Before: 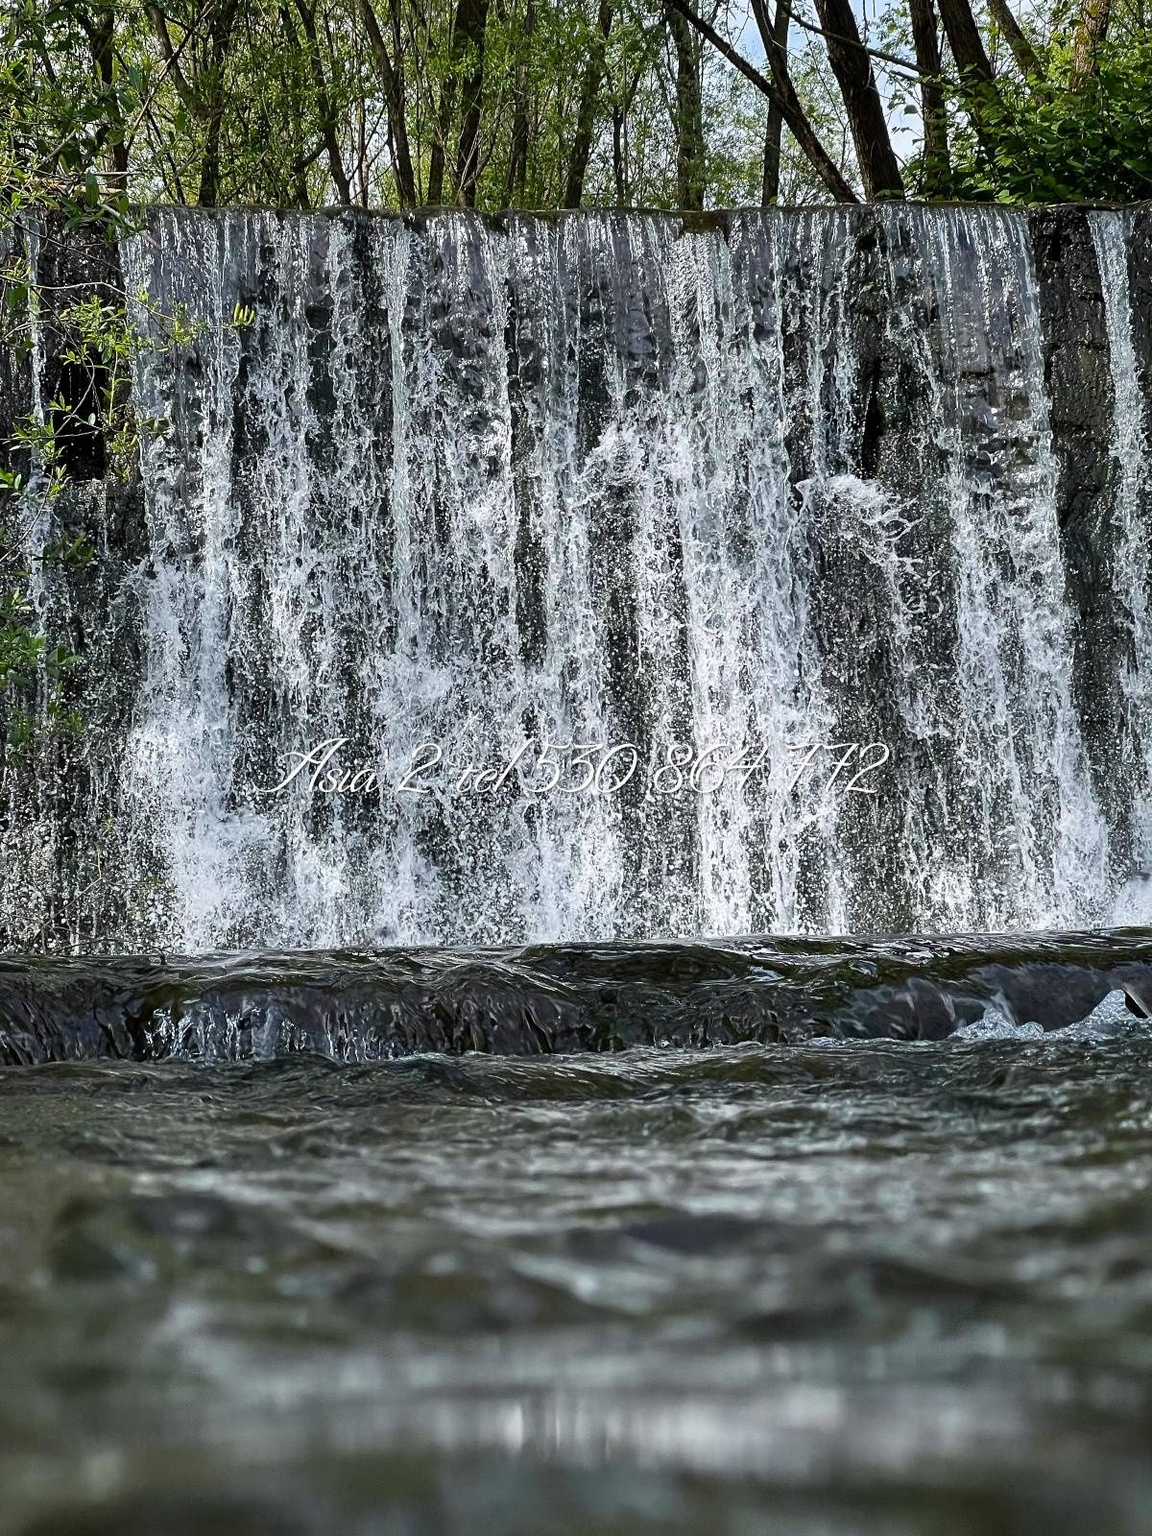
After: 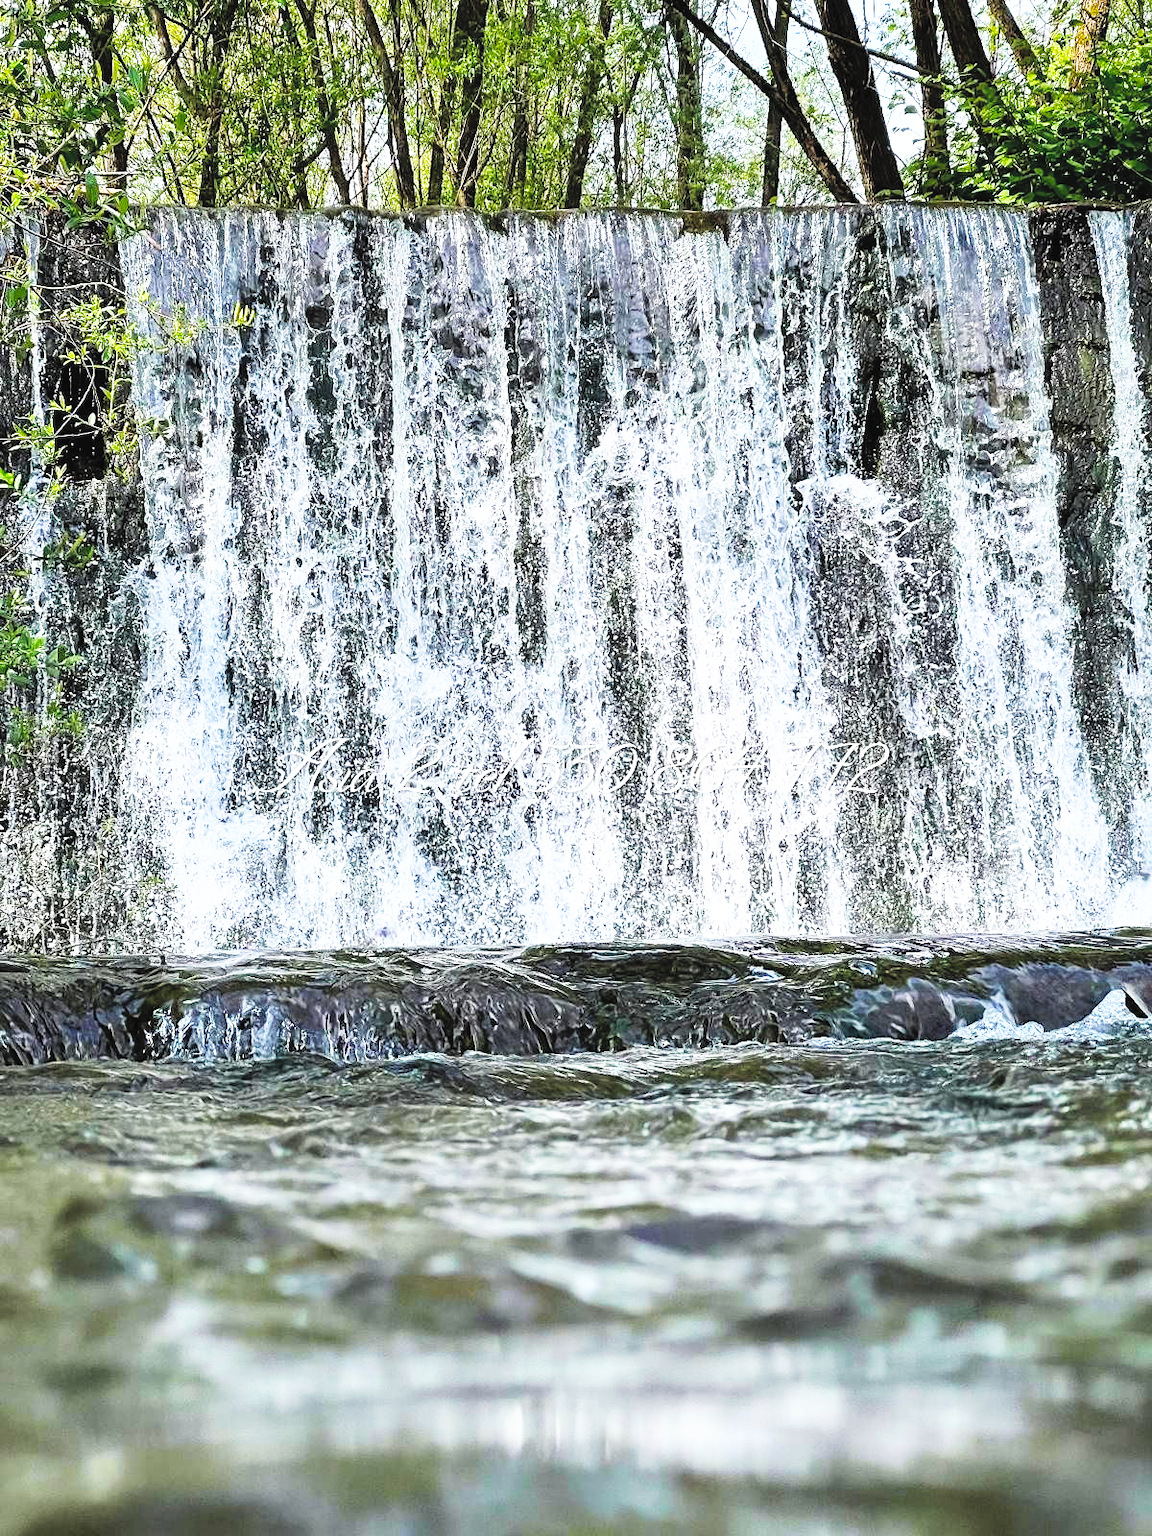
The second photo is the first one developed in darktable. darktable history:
base curve: curves: ch0 [(0, 0) (0.007, 0.004) (0.027, 0.03) (0.046, 0.07) (0.207, 0.54) (0.442, 0.872) (0.673, 0.972) (1, 1)], preserve colors none
contrast brightness saturation: contrast 0.098, brightness 0.314, saturation 0.147
